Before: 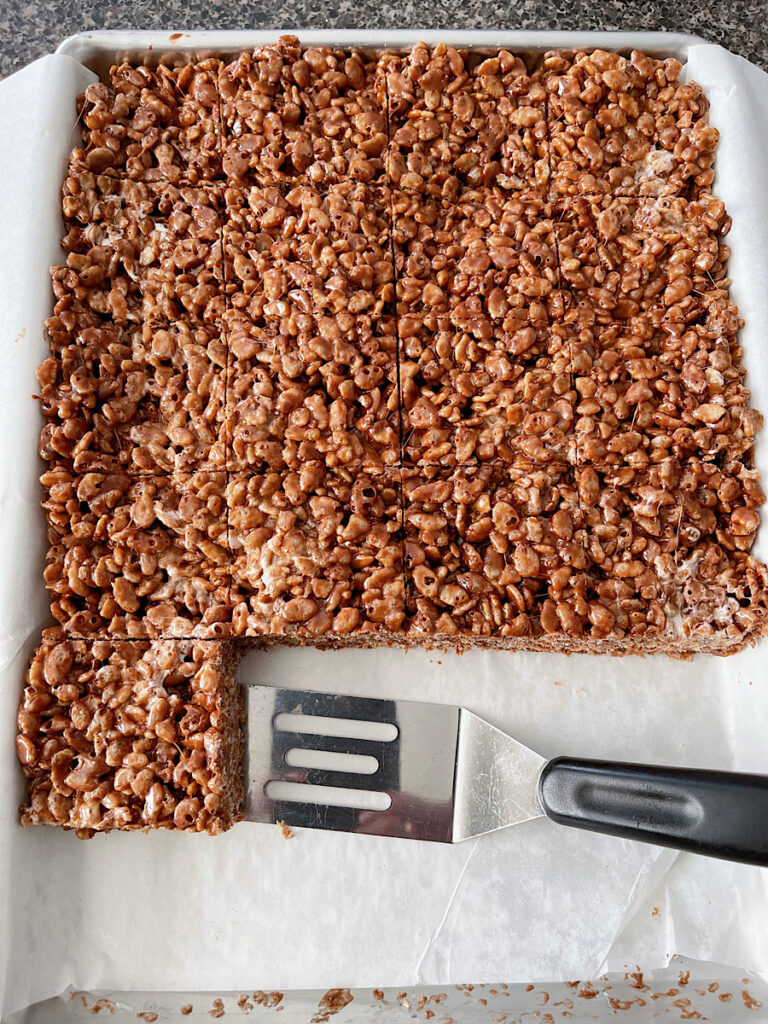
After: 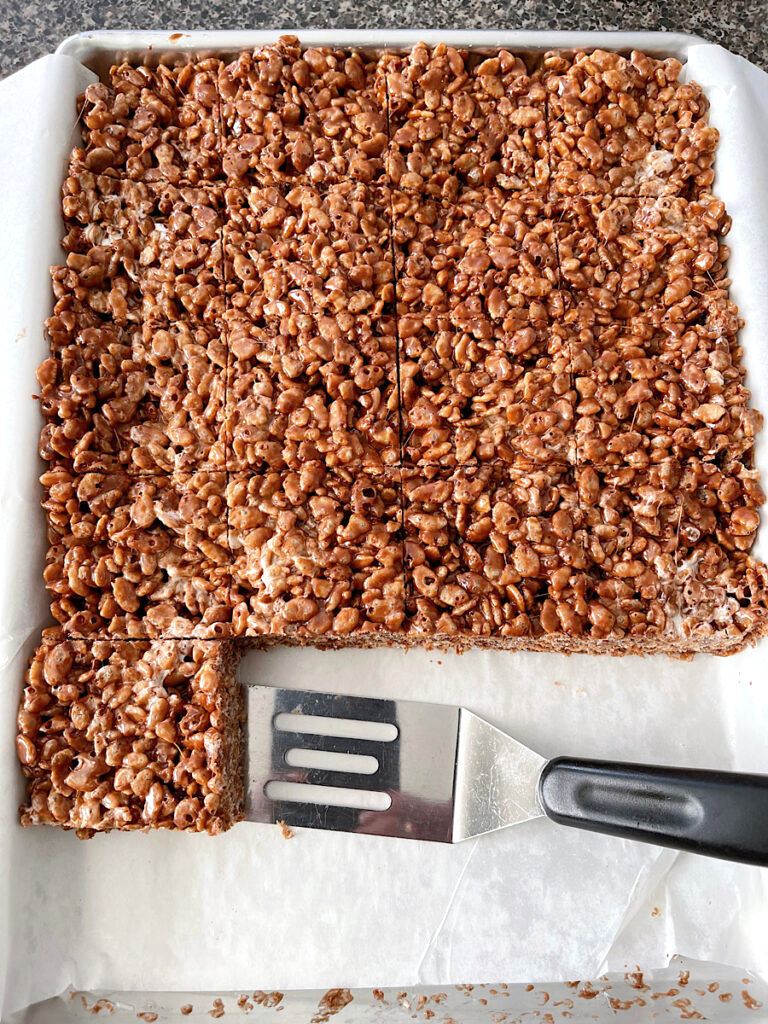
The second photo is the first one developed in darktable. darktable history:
white balance: red 1, blue 1
exposure: exposure 0.2 EV, compensate highlight preservation false
